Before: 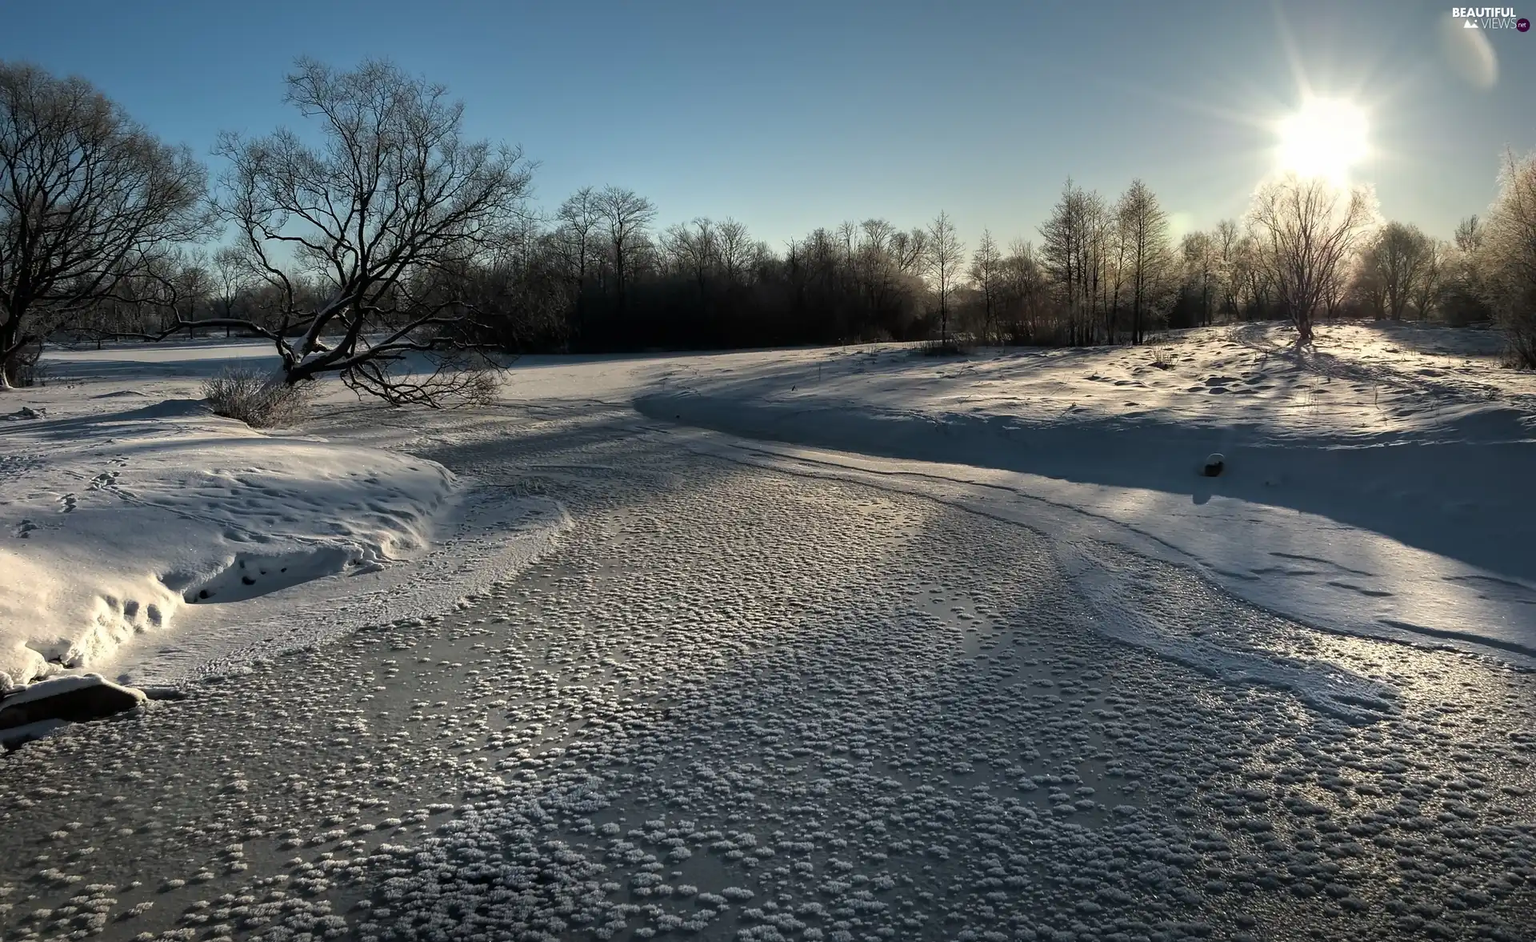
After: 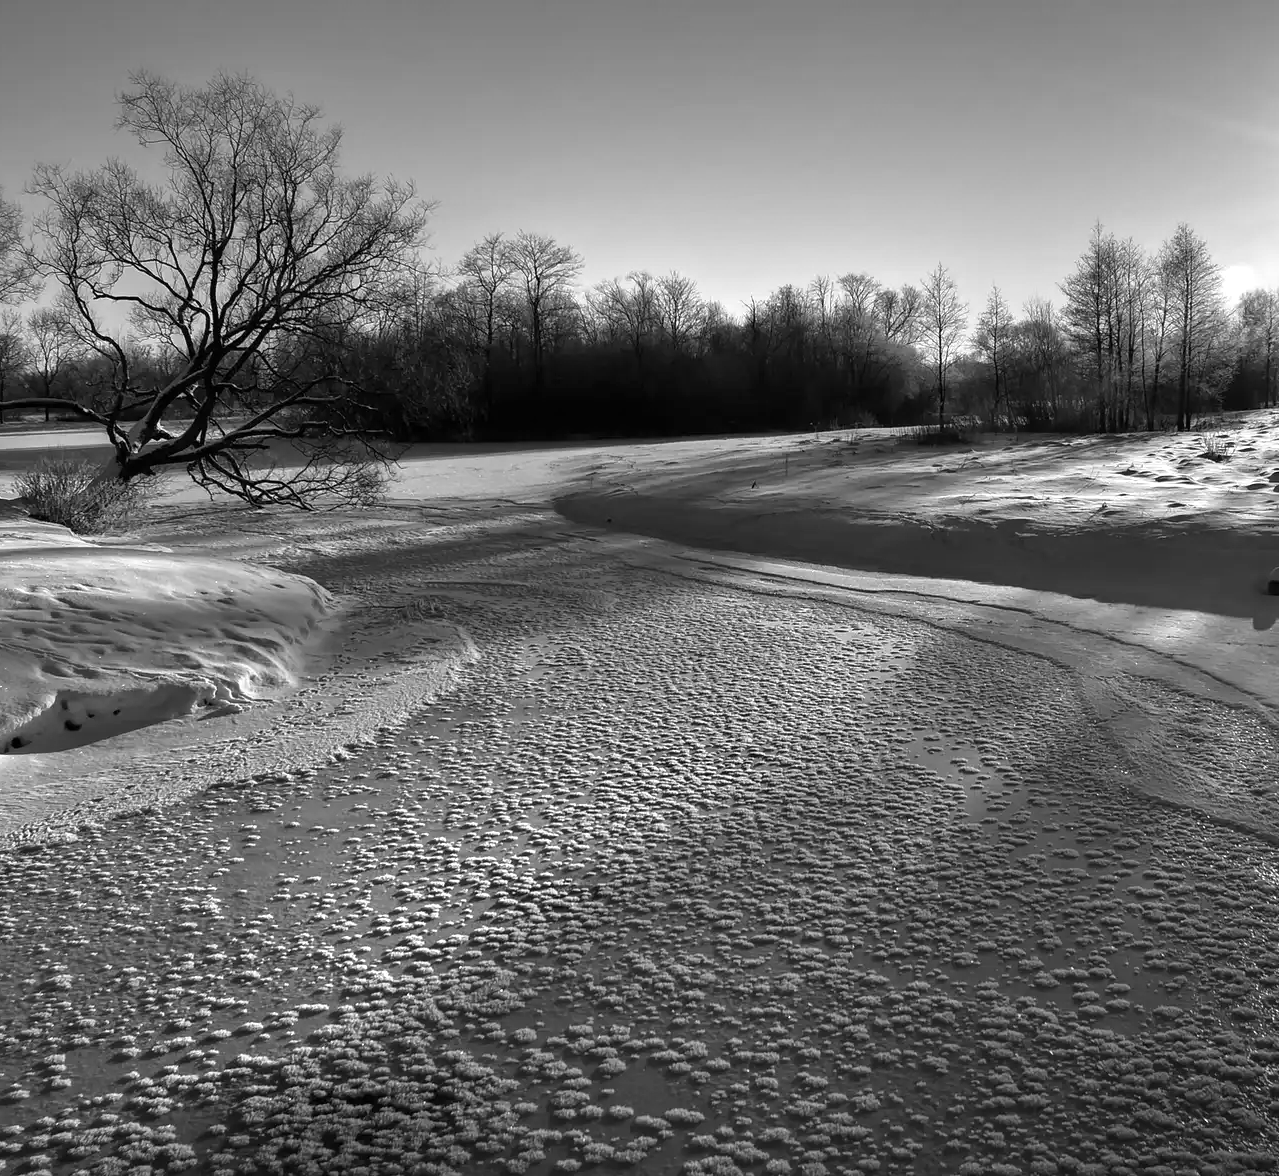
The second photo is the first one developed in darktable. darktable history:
color zones: curves: ch1 [(0, -0.394) (0.143, -0.394) (0.286, -0.394) (0.429, -0.392) (0.571, -0.391) (0.714, -0.391) (0.857, -0.391) (1, -0.394)]
crop and rotate: left 12.407%, right 20.946%
color balance rgb: highlights gain › chroma 2.988%, highlights gain › hue 72.37°, perceptual saturation grading › global saturation 0.221%, perceptual brilliance grading › global brilliance 10.535%, global vibrance 42.097%
tone equalizer: -7 EV 0.118 EV
